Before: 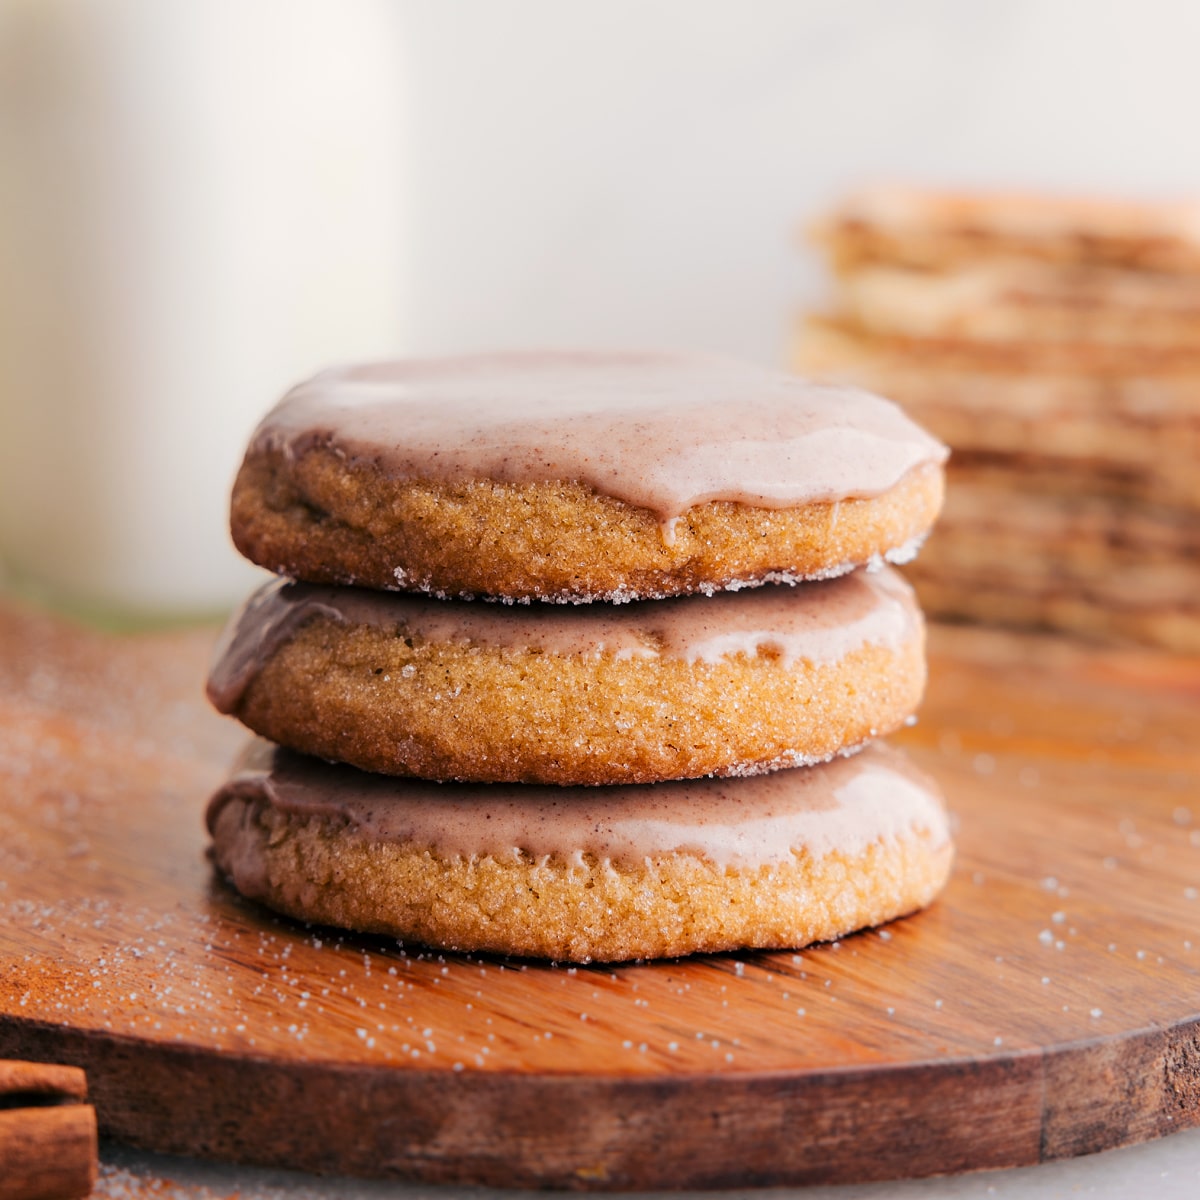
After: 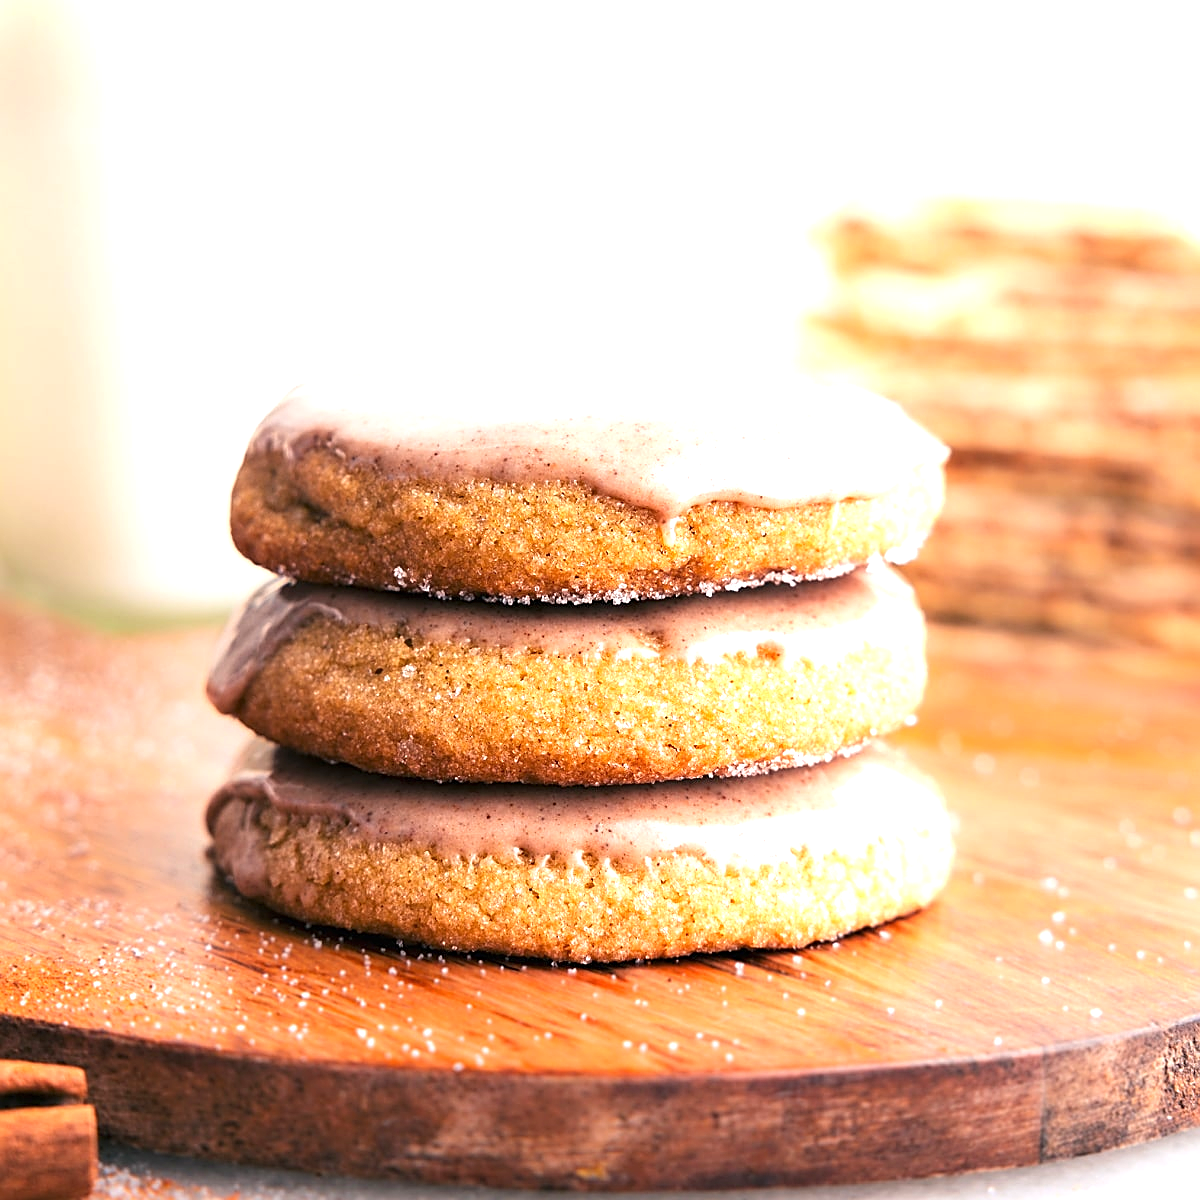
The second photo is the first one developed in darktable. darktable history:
contrast equalizer: octaves 7, y [[0.5, 0.501, 0.525, 0.597, 0.58, 0.514], [0.5 ×6], [0.5 ×6], [0 ×6], [0 ×6]], mix -0.099
sharpen: on, module defaults
exposure: black level correction 0, exposure 1.107 EV, compensate highlight preservation false
